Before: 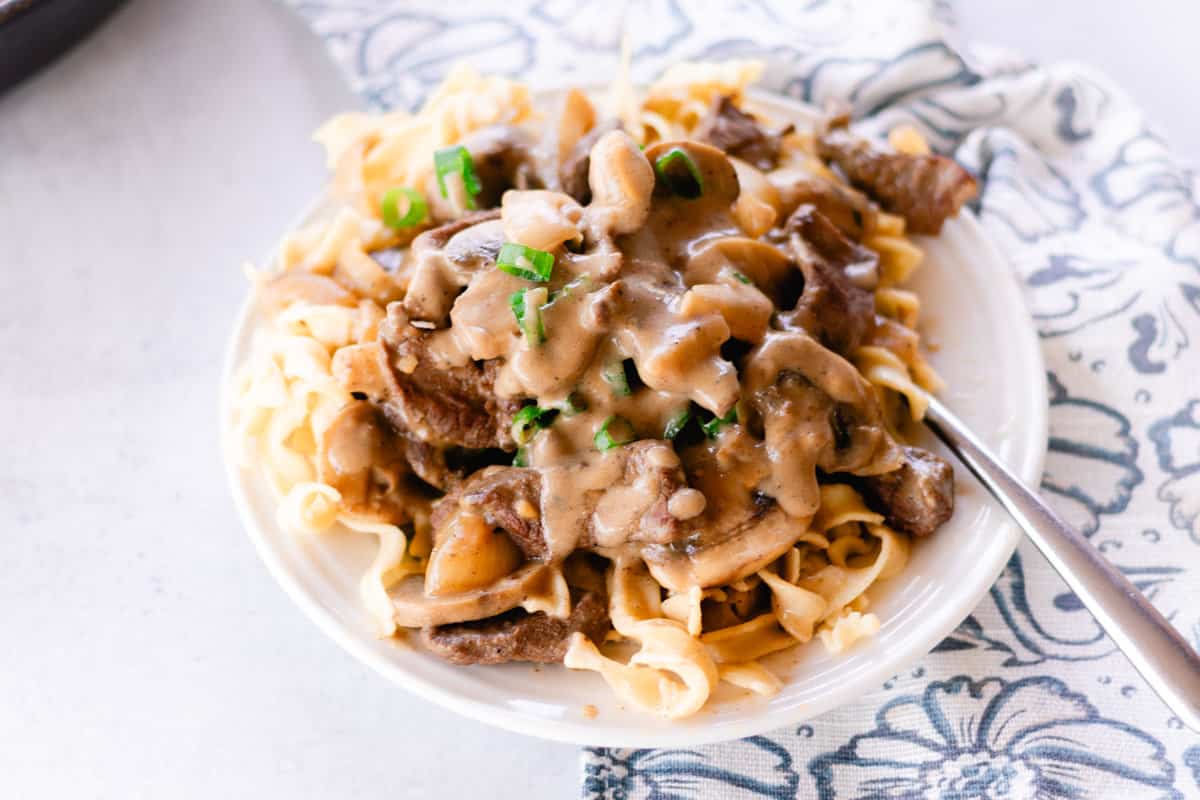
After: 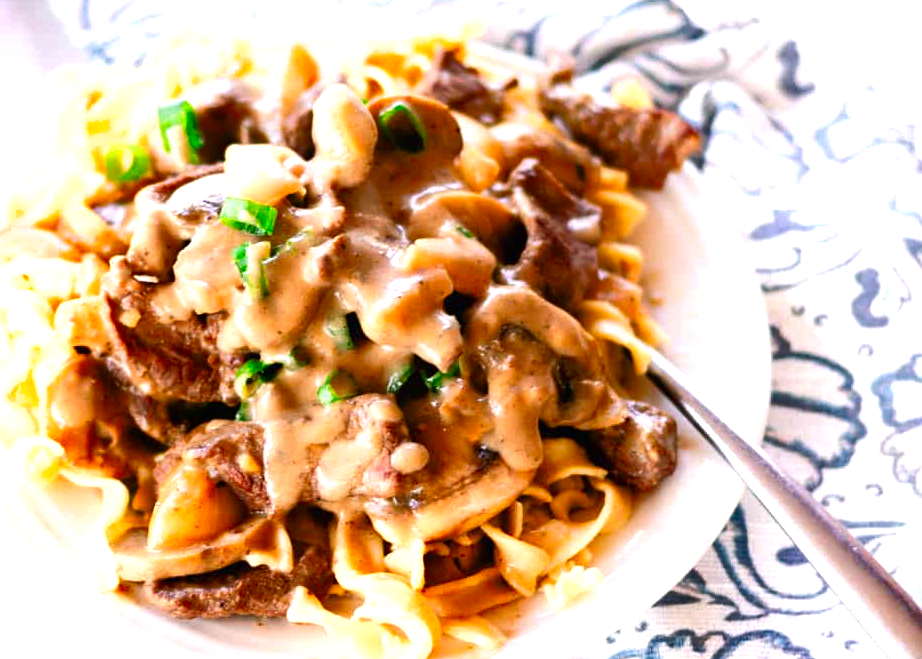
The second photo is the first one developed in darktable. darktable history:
crop: left 23.13%, top 5.862%, bottom 11.723%
contrast brightness saturation: contrast 0.093, saturation 0.271
exposure: exposure 0.609 EV, compensate highlight preservation false
shadows and highlights: shadows 20.9, highlights -36.93, highlights color adjustment 78.04%, soften with gaussian
local contrast: mode bilateral grid, contrast 19, coarseness 50, detail 119%, midtone range 0.2
